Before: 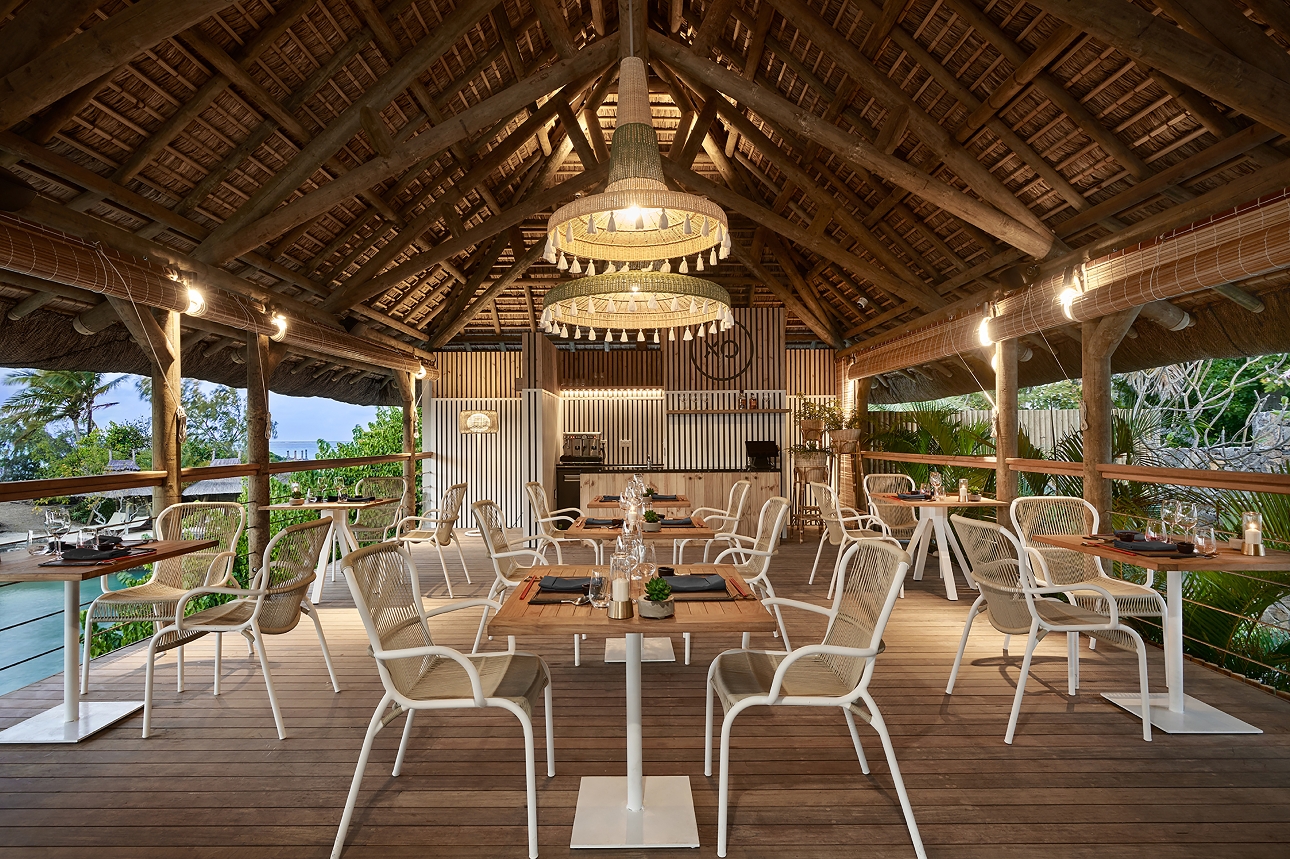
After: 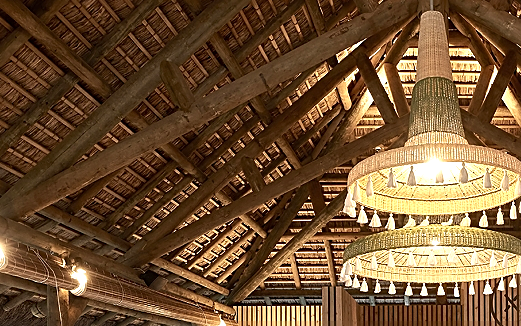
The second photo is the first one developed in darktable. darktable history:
crop: left 15.561%, top 5.428%, right 44.014%, bottom 56.567%
sharpen: on, module defaults
exposure: exposure 0.695 EV, compensate highlight preservation false
